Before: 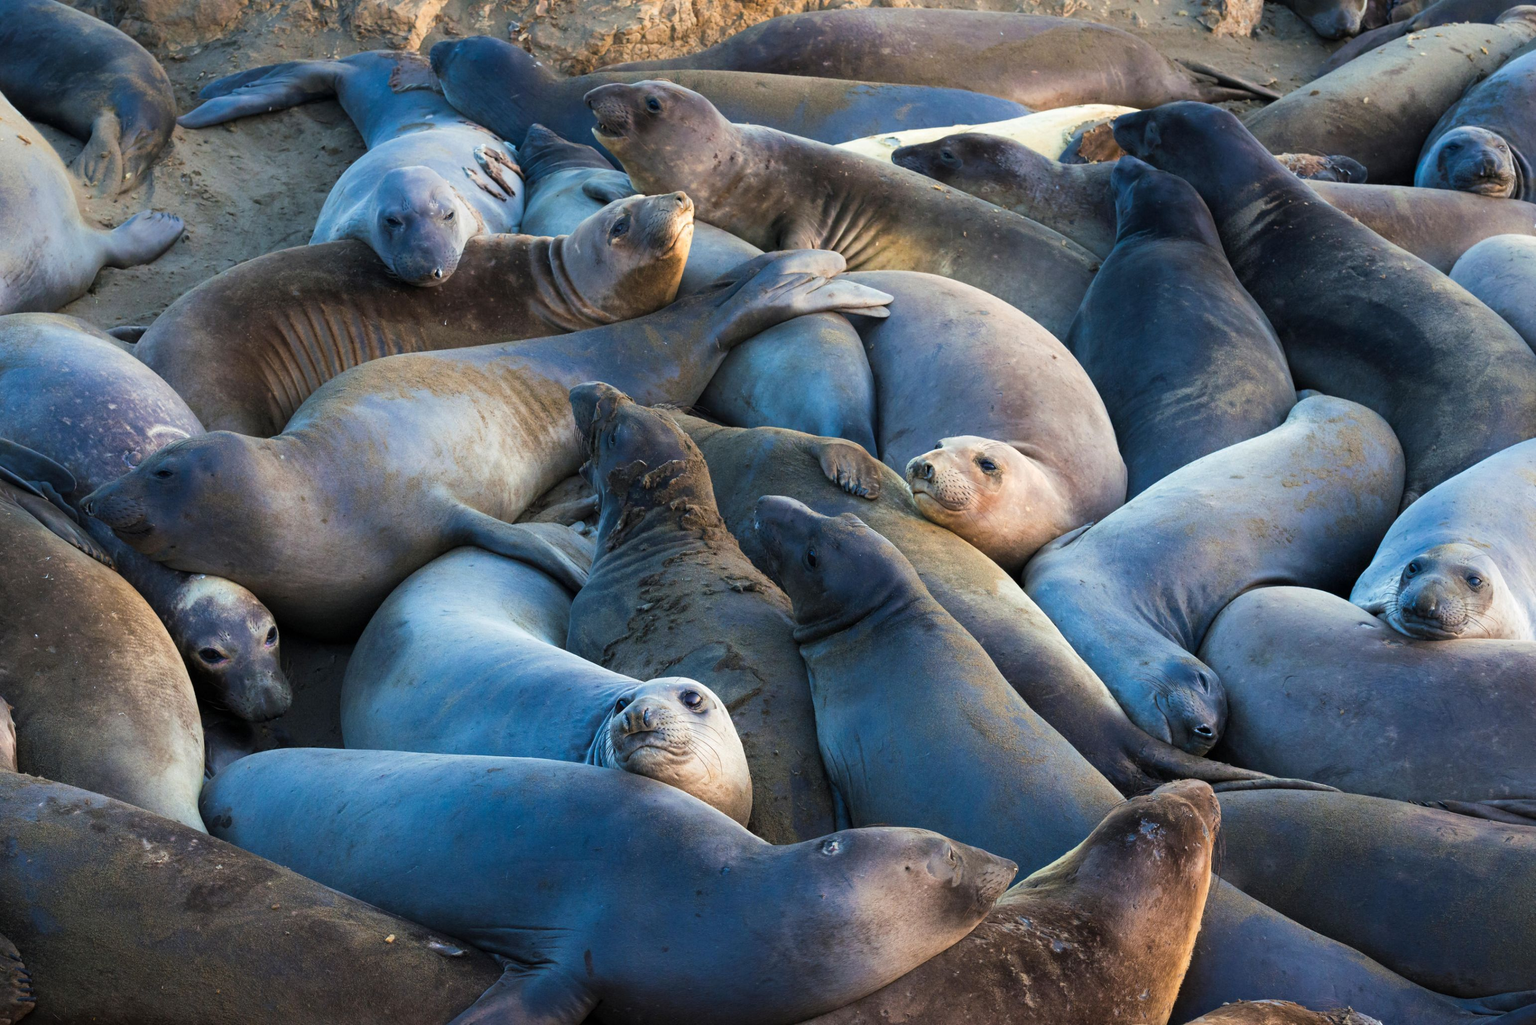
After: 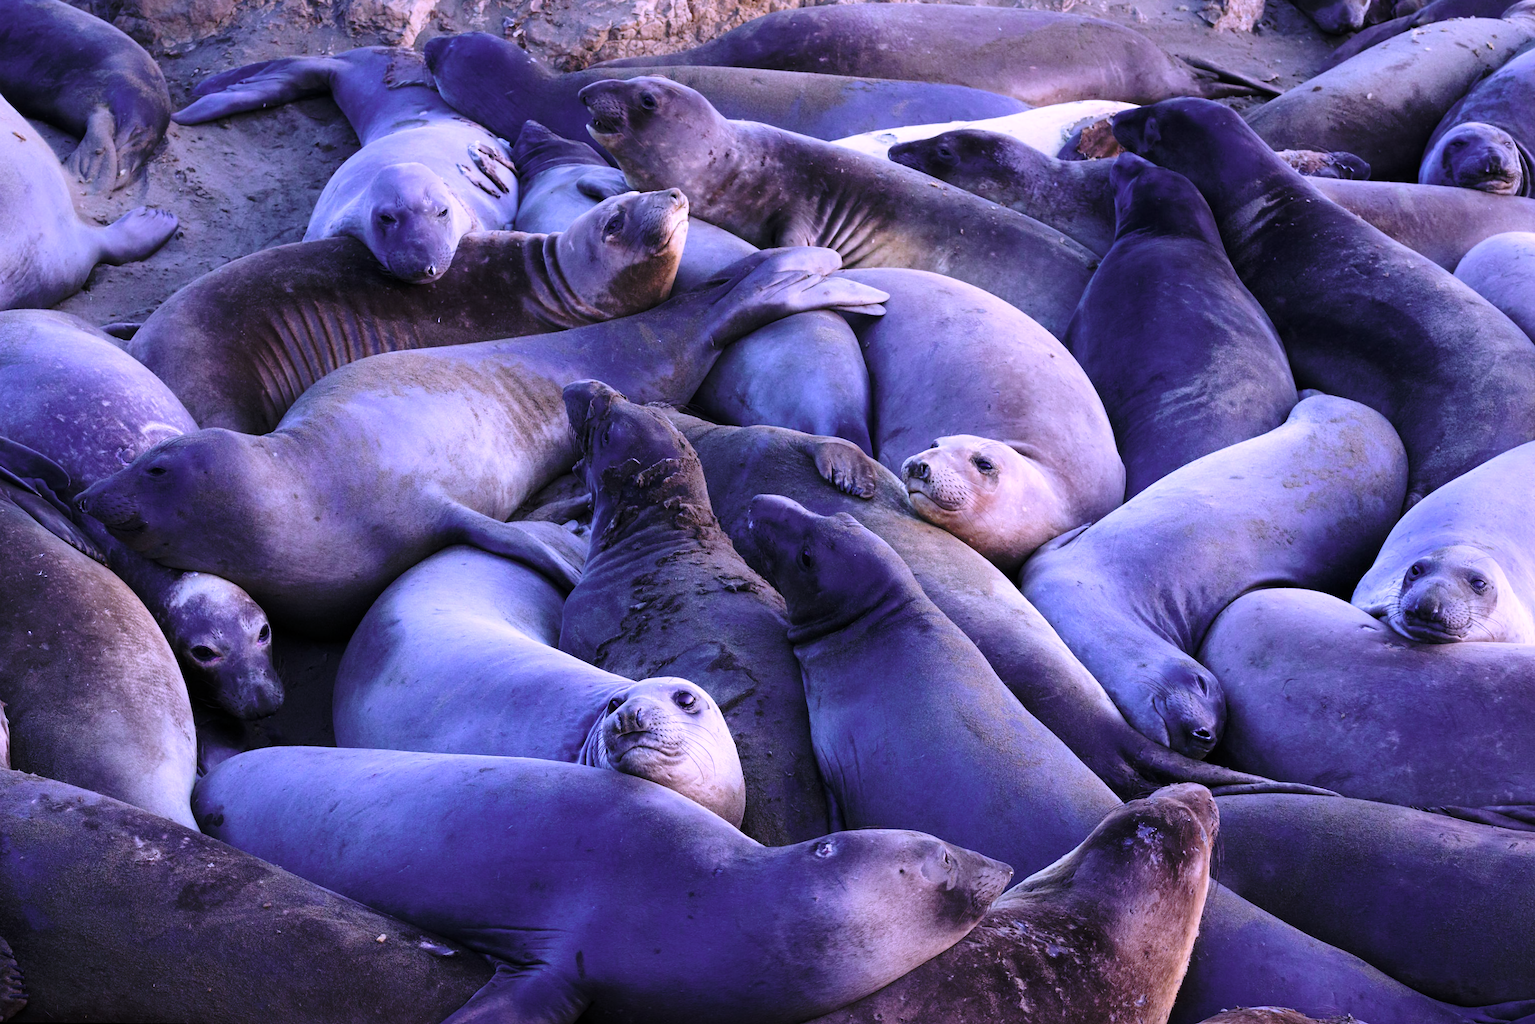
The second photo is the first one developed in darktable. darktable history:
color contrast: blue-yellow contrast 0.7
rotate and perspective: rotation 0.192°, lens shift (horizontal) -0.015, crop left 0.005, crop right 0.996, crop top 0.006, crop bottom 0.99
white balance: red 0.98, blue 1.61
base curve: curves: ch0 [(0, 0) (0.073, 0.04) (0.157, 0.139) (0.492, 0.492) (0.758, 0.758) (1, 1)], preserve colors none
